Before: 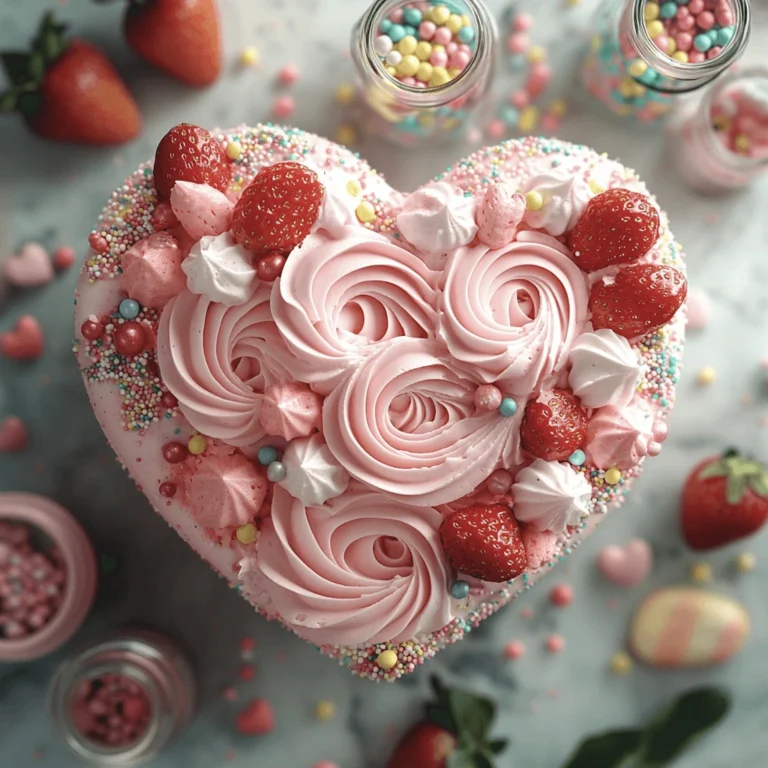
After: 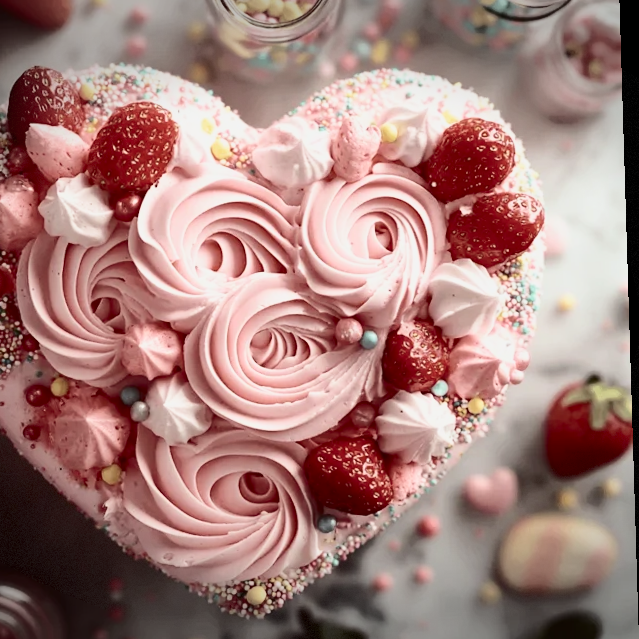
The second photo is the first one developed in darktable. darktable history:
rotate and perspective: rotation -1.75°, automatic cropping off
contrast brightness saturation: contrast 0.5, saturation -0.1
vignetting: fall-off start 100%, brightness -0.406, saturation -0.3, width/height ratio 1.324, dithering 8-bit output, unbound false
rgb levels: mode RGB, independent channels, levels [[0, 0.474, 1], [0, 0.5, 1], [0, 0.5, 1]]
sigmoid: contrast 1.22, skew 0.65
crop: left 19.159%, top 9.58%, bottom 9.58%
shadows and highlights: shadows 40, highlights -60
